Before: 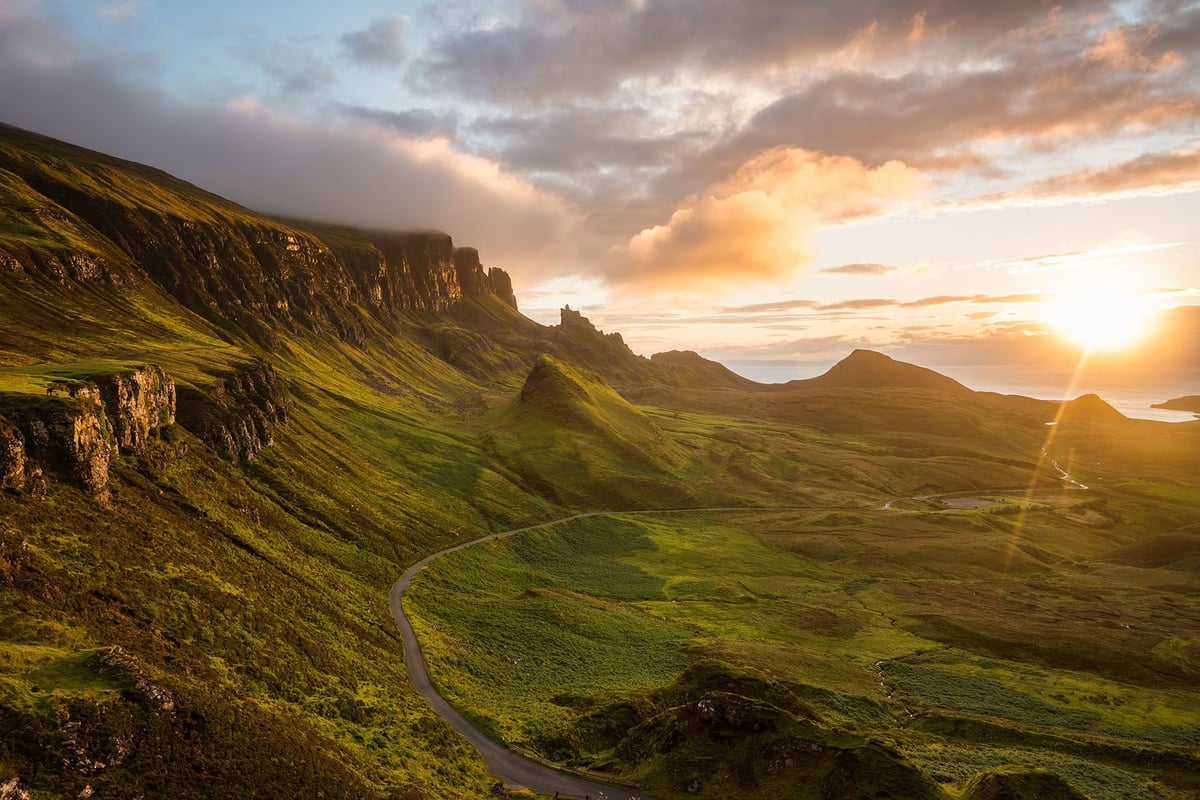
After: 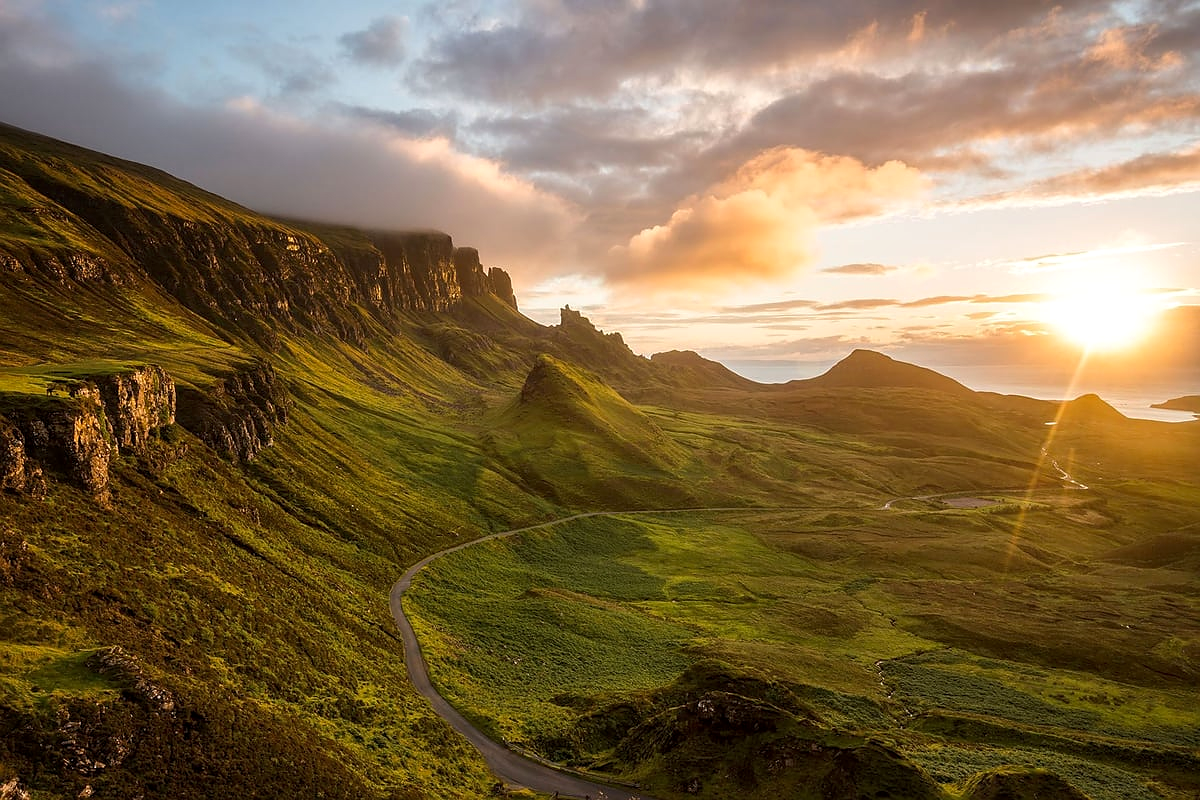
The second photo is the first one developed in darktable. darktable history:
local contrast: highlights 100%, shadows 100%, detail 120%, midtone range 0.2
color zones: curves: ch1 [(0, 0.523) (0.143, 0.545) (0.286, 0.52) (0.429, 0.506) (0.571, 0.503) (0.714, 0.503) (0.857, 0.508) (1, 0.523)]
sharpen: radius 0.969, amount 0.604
